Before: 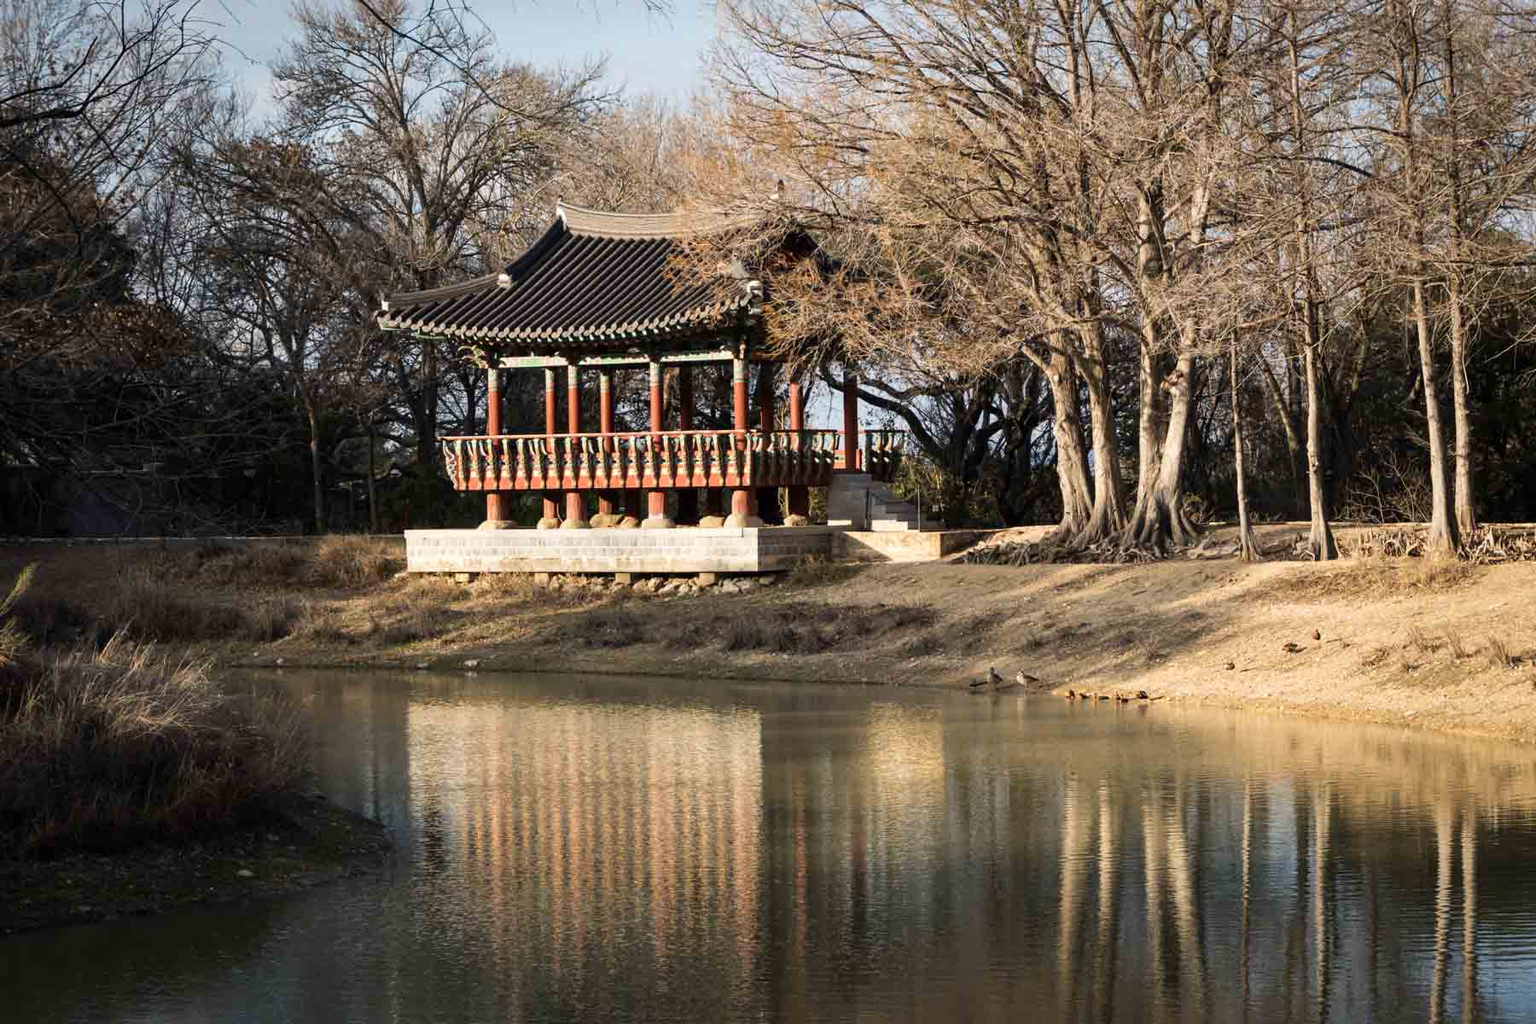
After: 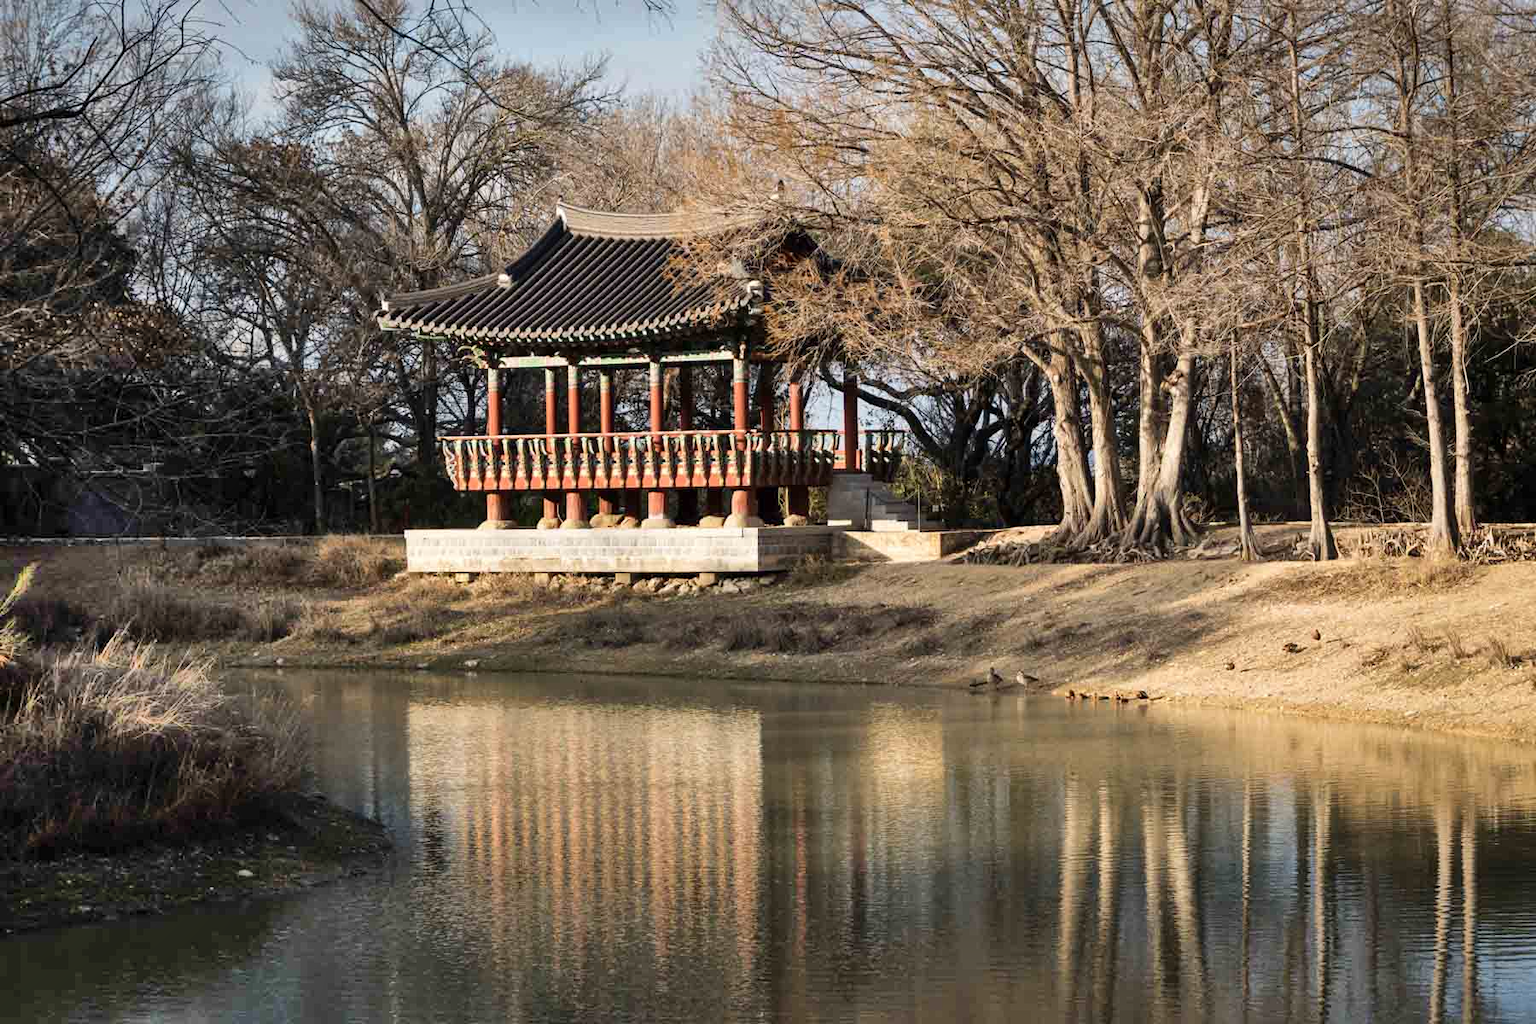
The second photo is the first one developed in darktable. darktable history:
shadows and highlights: shadows 60, highlights -60.23, soften with gaussian
white balance: emerald 1
